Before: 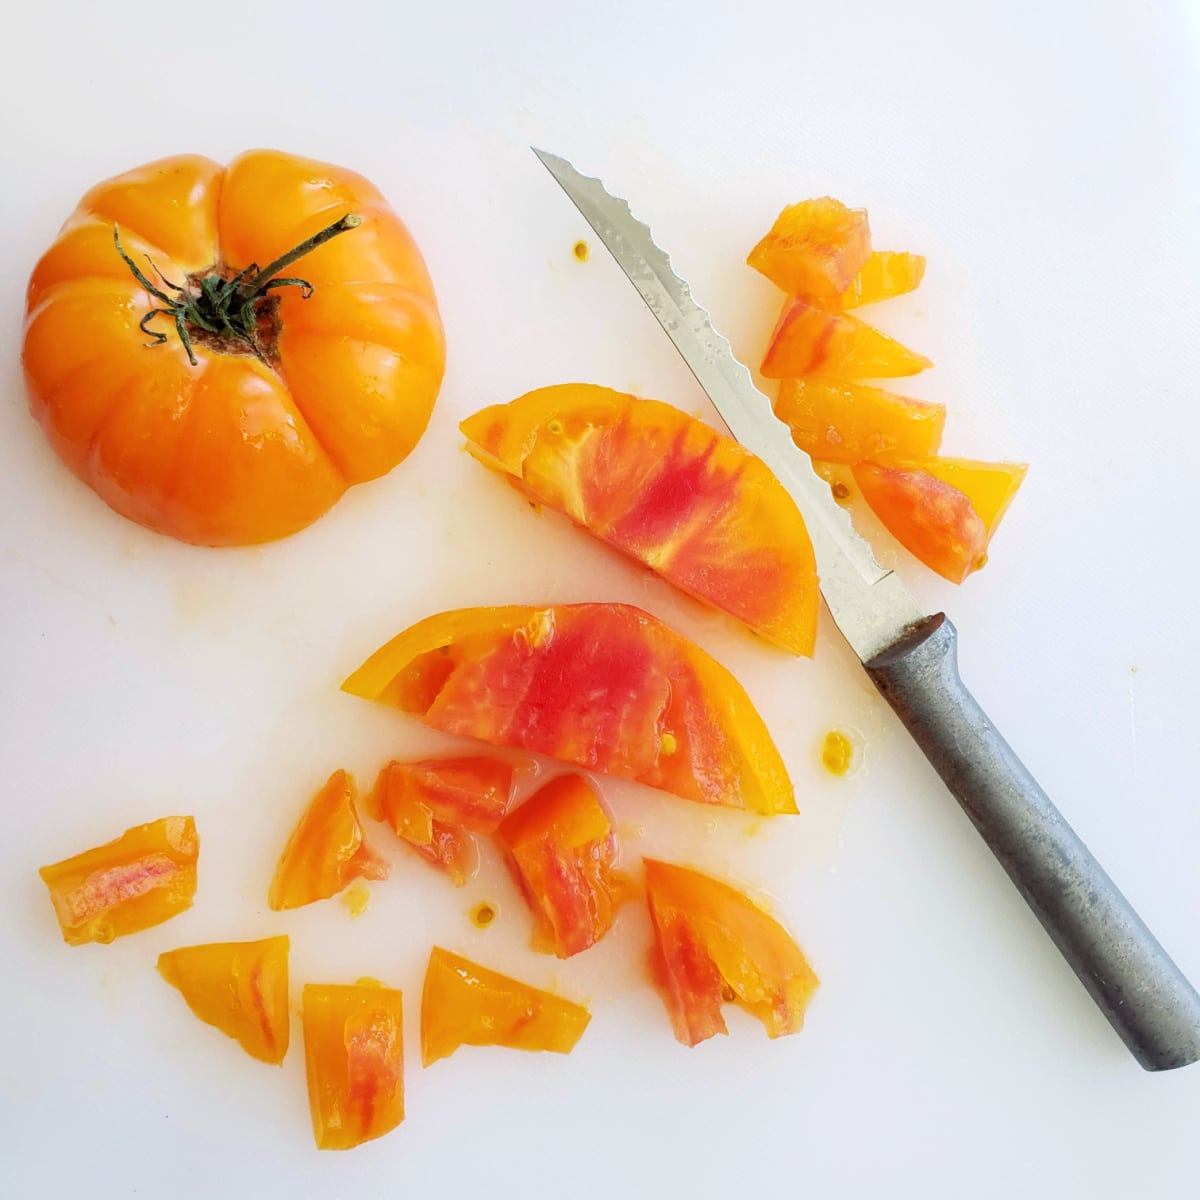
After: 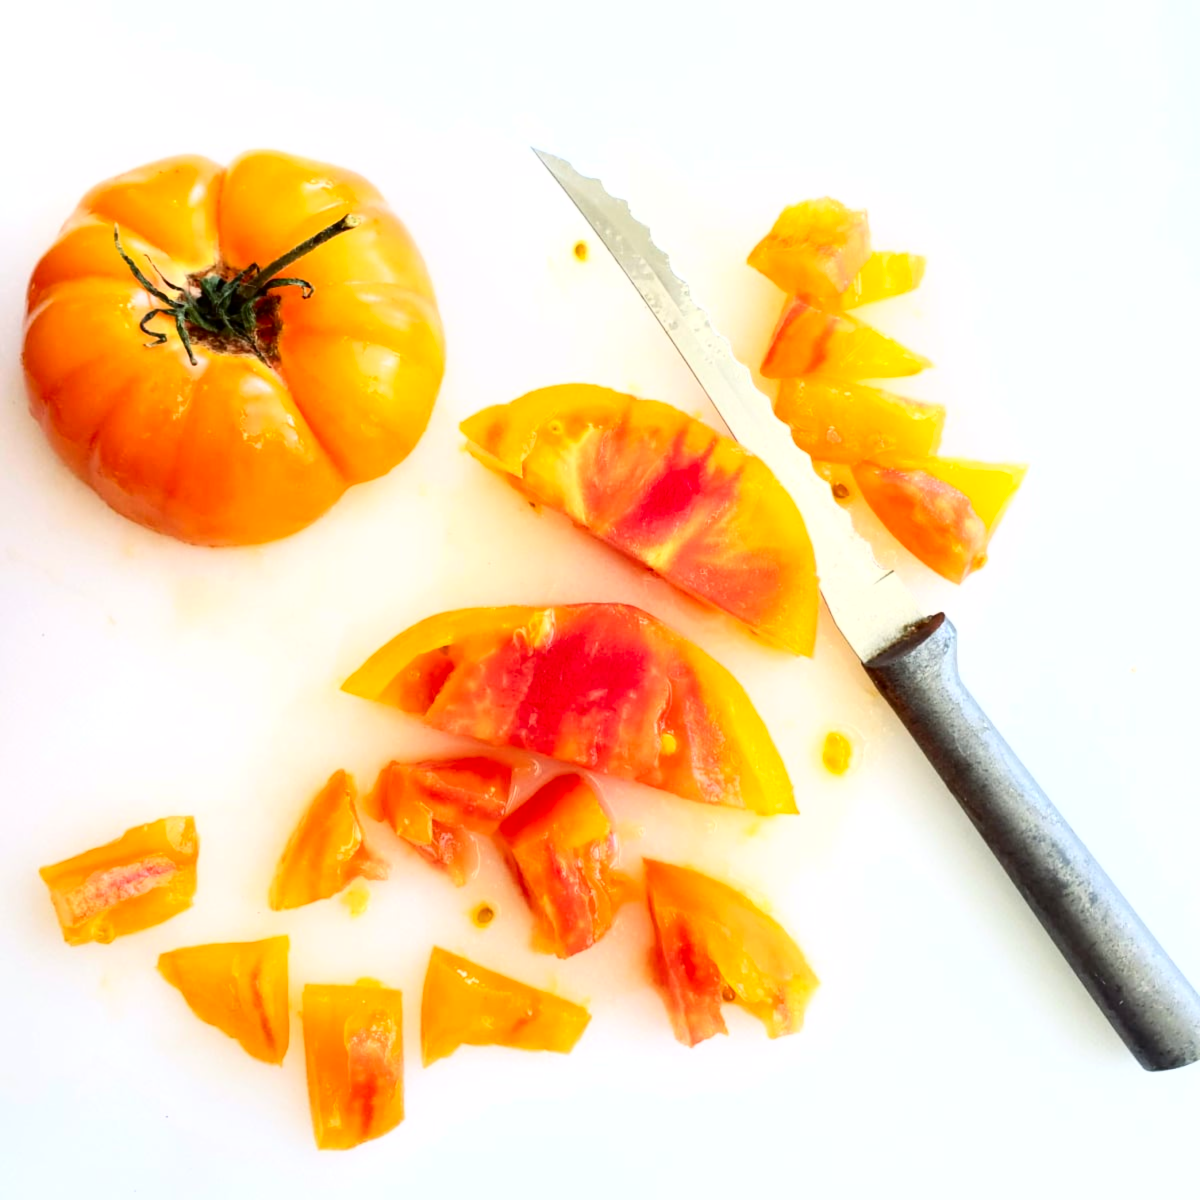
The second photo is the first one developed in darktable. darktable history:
exposure: black level correction 0, exposure 0.5 EV, compensate highlight preservation false
contrast brightness saturation: contrast 0.2, brightness -0.11, saturation 0.1
lowpass: radius 0.5, unbound 0
